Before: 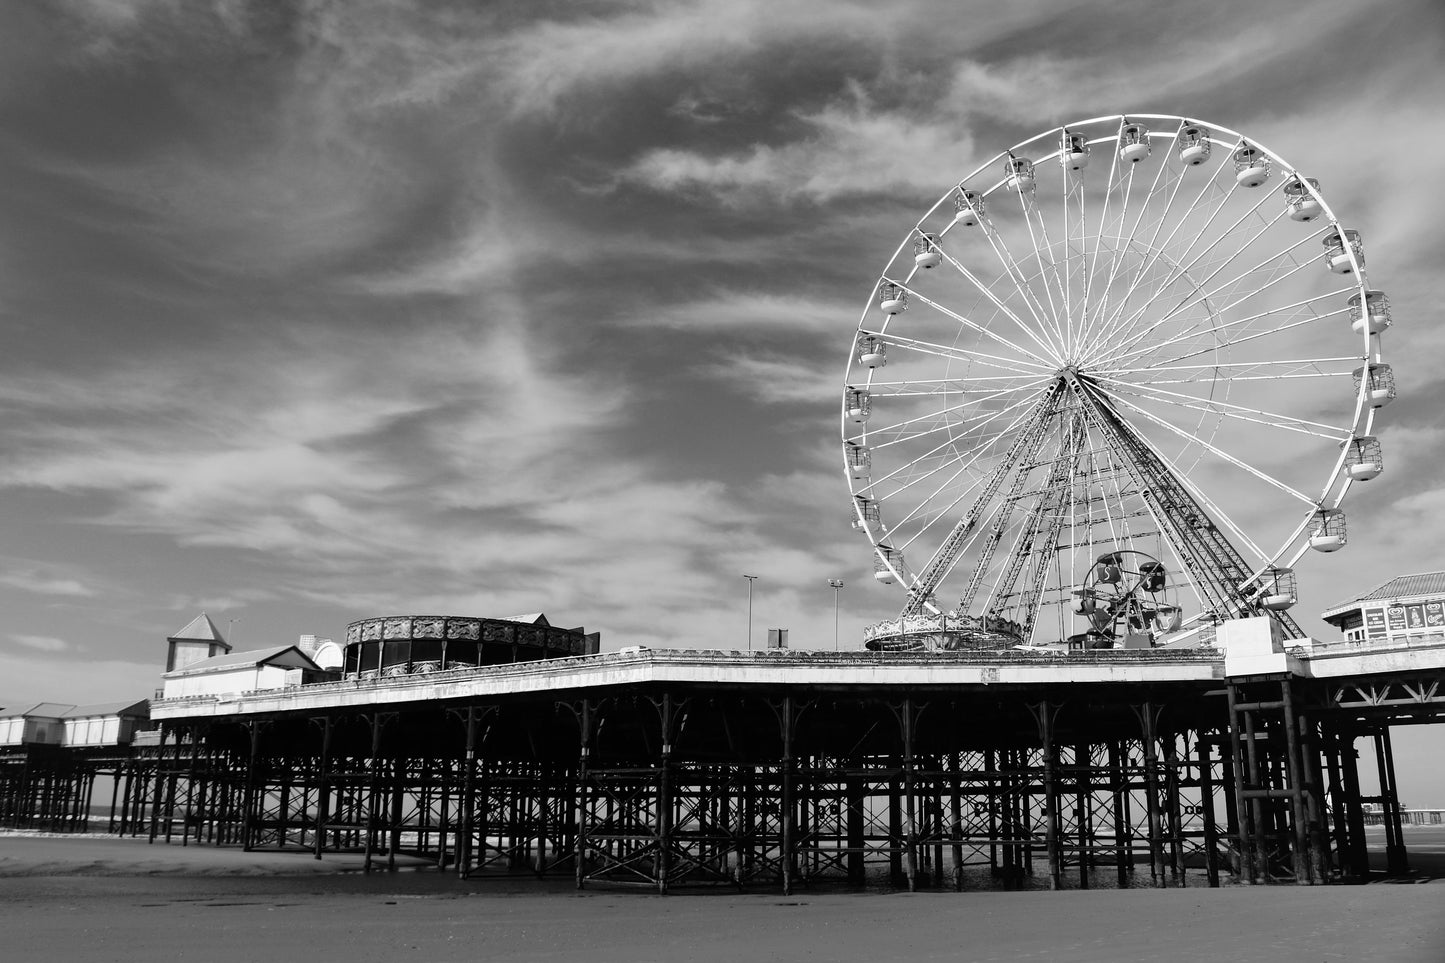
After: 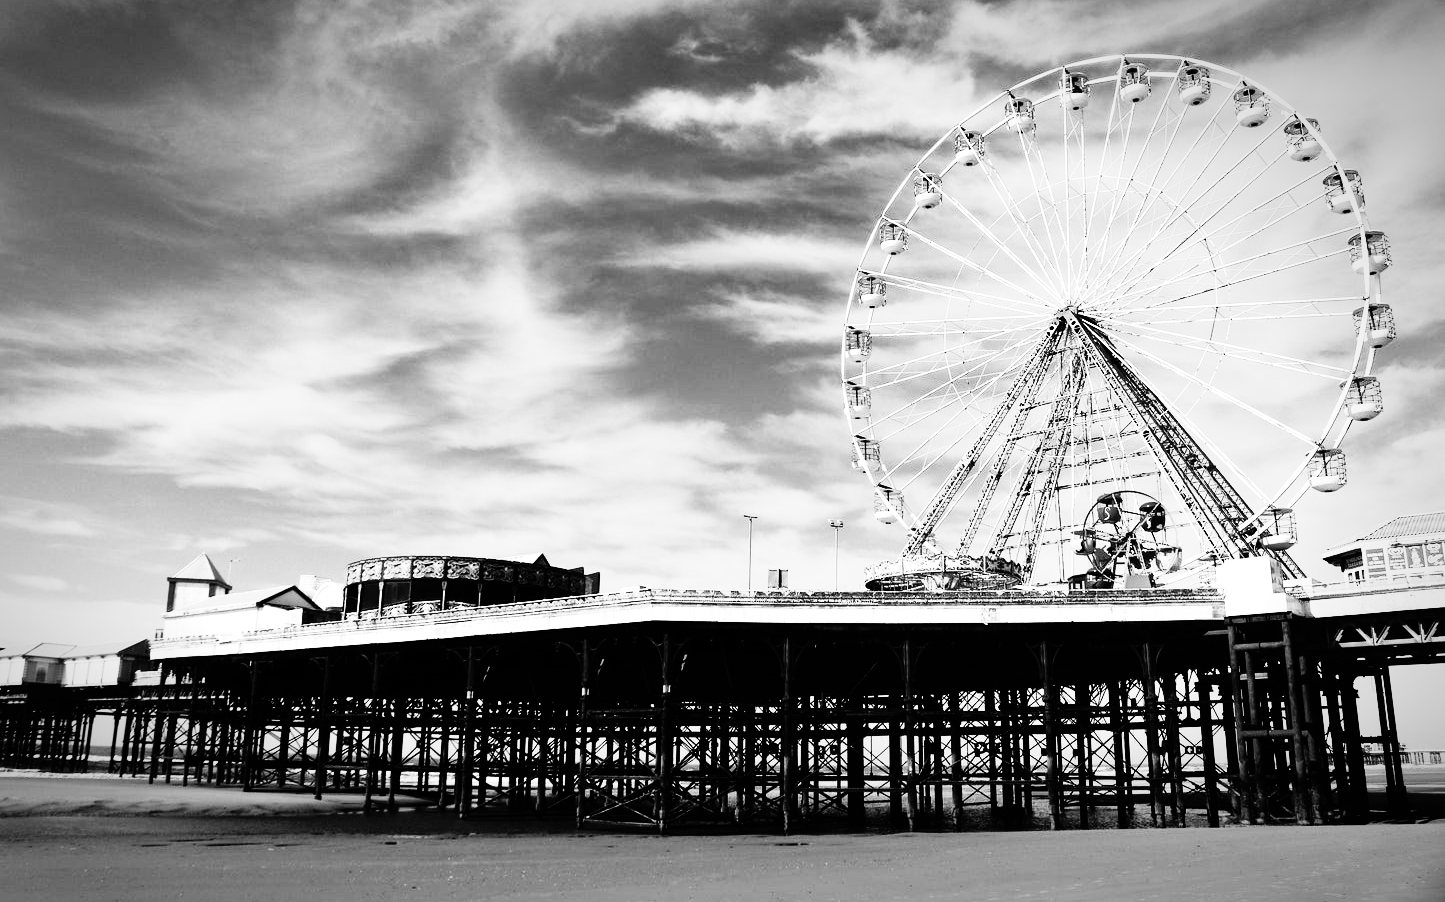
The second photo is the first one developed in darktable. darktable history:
shadows and highlights: white point adjustment 1, soften with gaussian
crop and rotate: top 6.25%
vignetting: automatic ratio true
rgb curve: curves: ch0 [(0, 0) (0.21, 0.15) (0.24, 0.21) (0.5, 0.75) (0.75, 0.96) (0.89, 0.99) (1, 1)]; ch1 [(0, 0.02) (0.21, 0.13) (0.25, 0.2) (0.5, 0.67) (0.75, 0.9) (0.89, 0.97) (1, 1)]; ch2 [(0, 0.02) (0.21, 0.13) (0.25, 0.2) (0.5, 0.67) (0.75, 0.9) (0.89, 0.97) (1, 1)], compensate middle gray true
